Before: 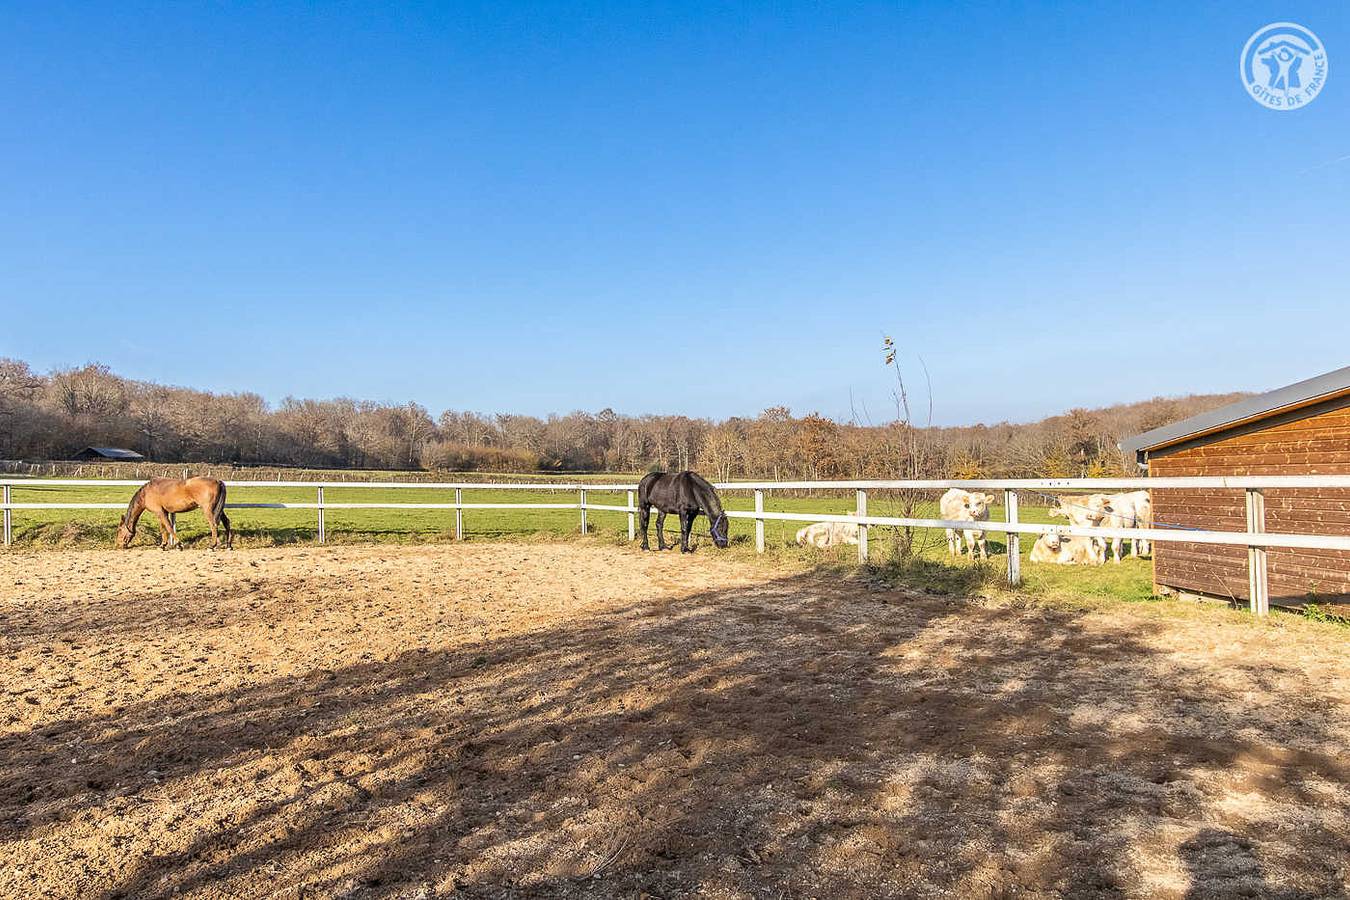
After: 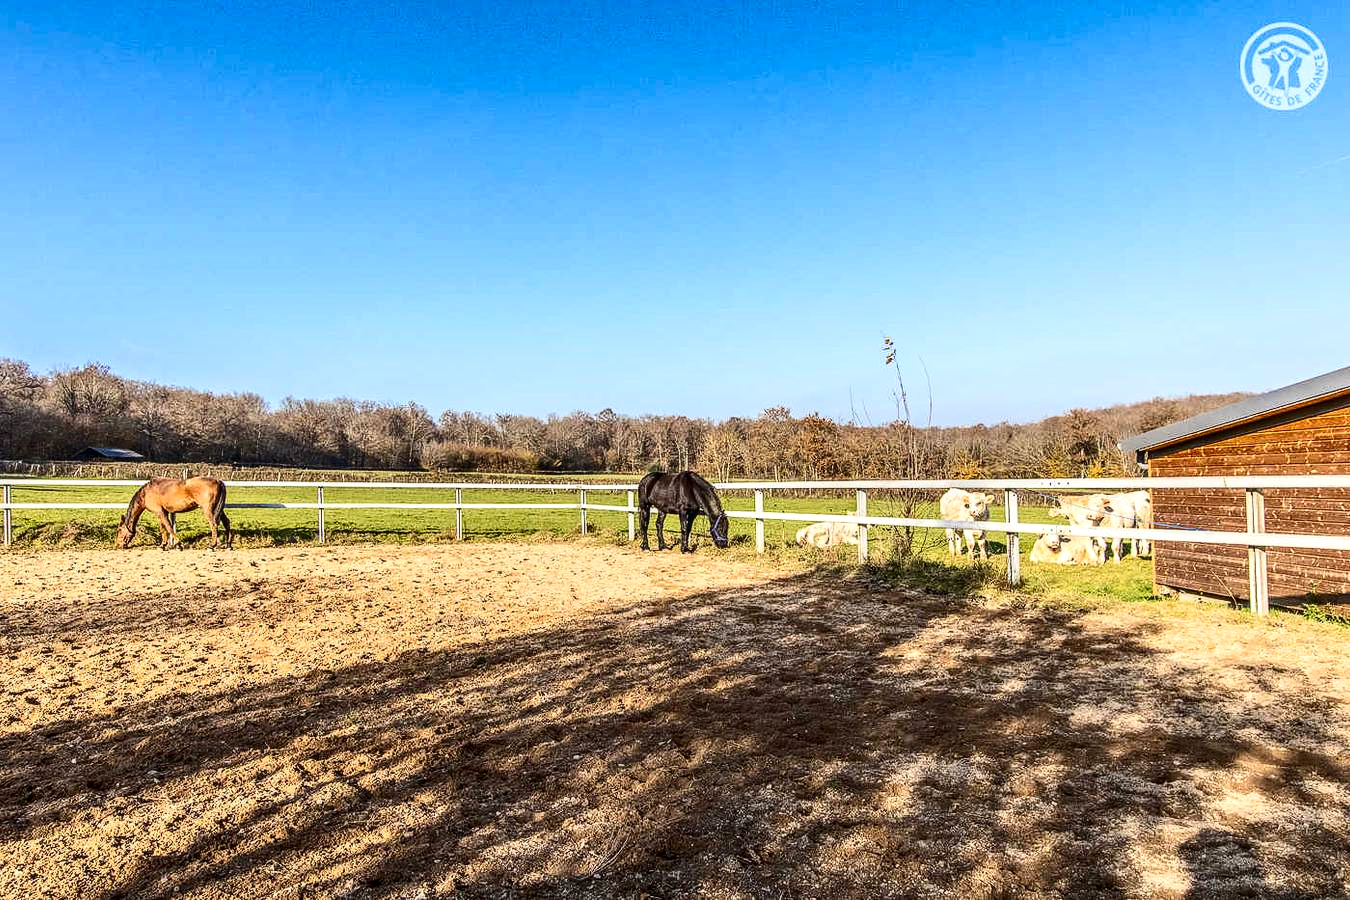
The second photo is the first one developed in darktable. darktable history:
contrast brightness saturation: contrast 0.314, brightness -0.068, saturation 0.17
shadows and highlights: radius 128.04, shadows 21.28, highlights -22.04, low approximation 0.01
local contrast: on, module defaults
